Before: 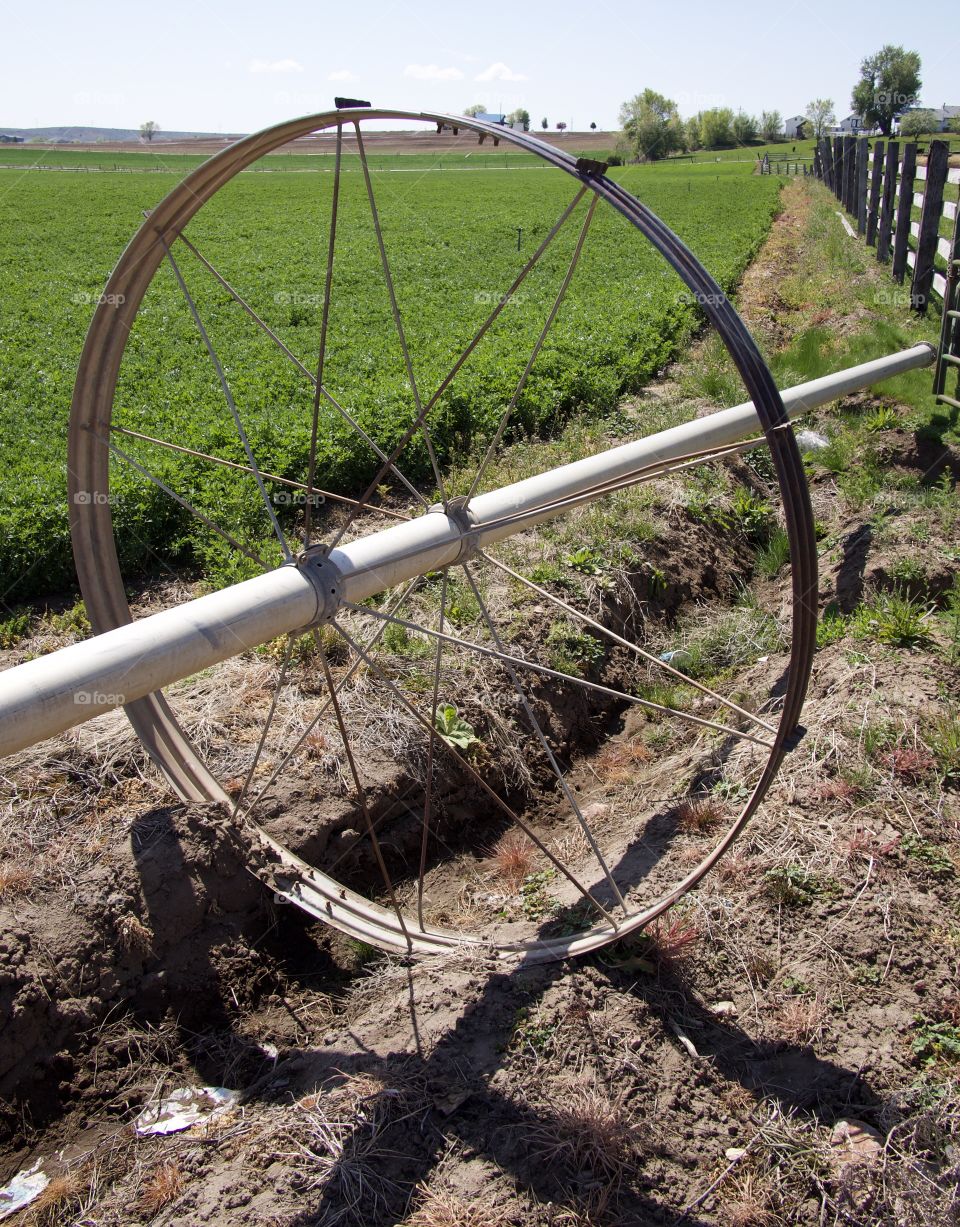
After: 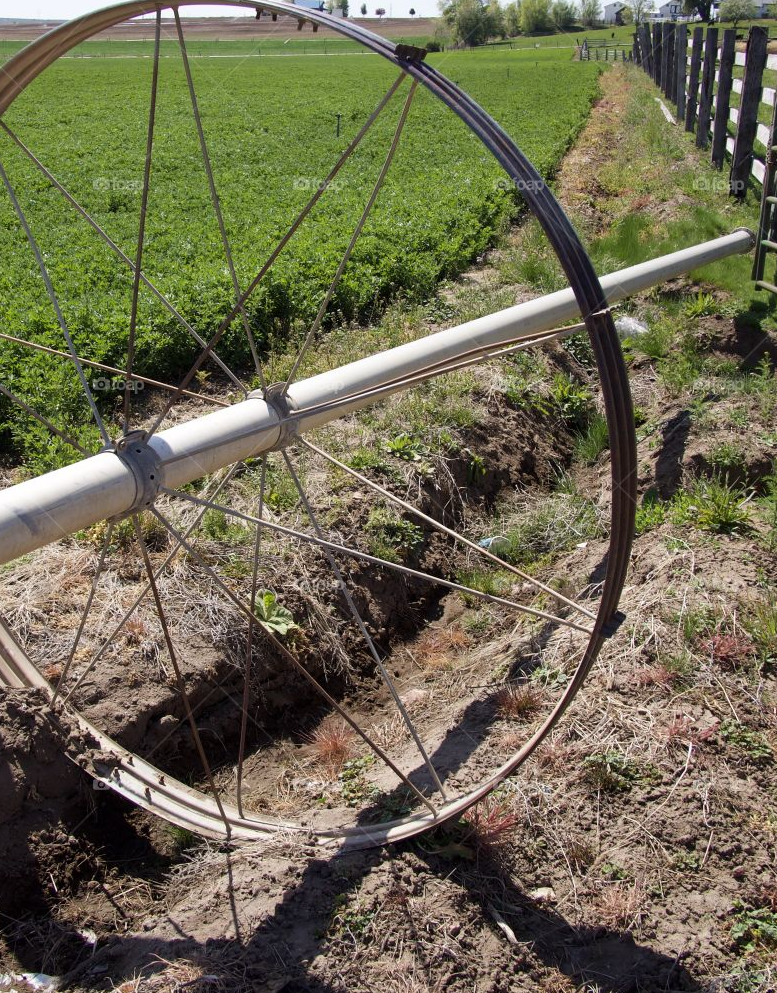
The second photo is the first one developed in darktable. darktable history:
crop: left 18.878%, top 9.368%, right 0.001%, bottom 9.632%
